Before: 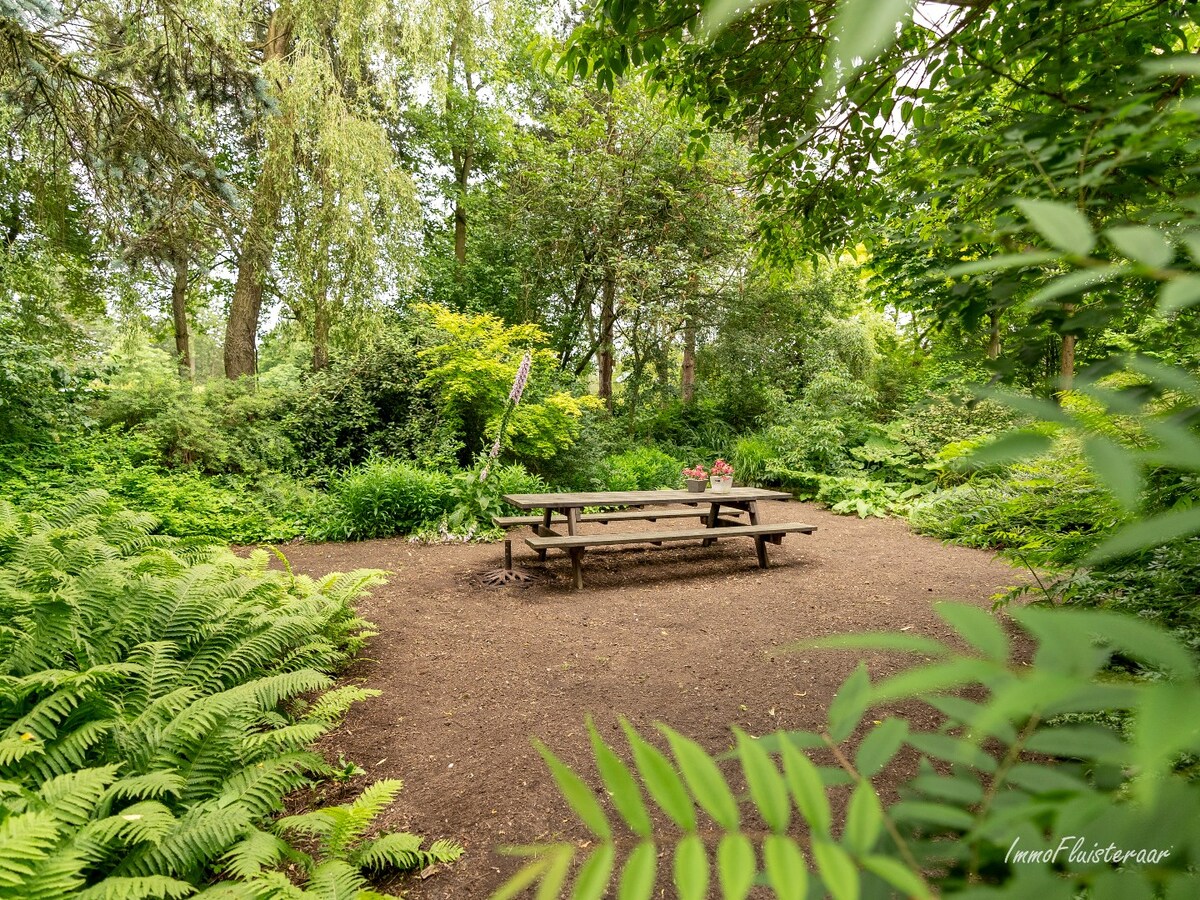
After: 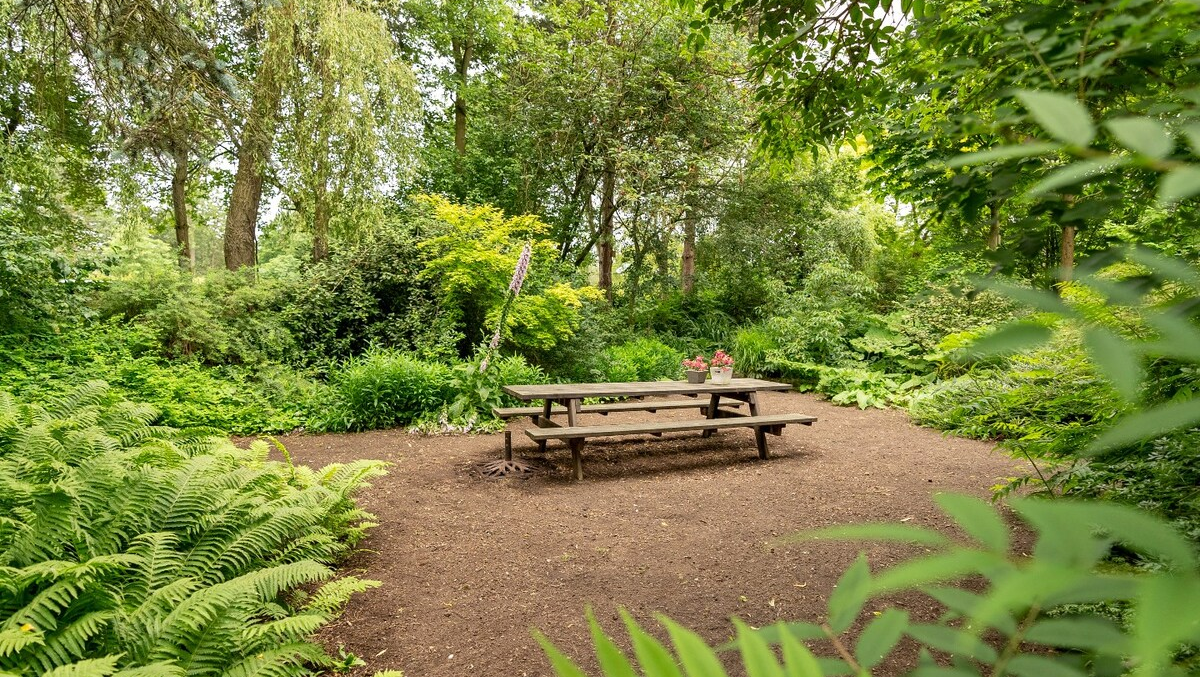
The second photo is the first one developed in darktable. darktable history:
crop and rotate: top 12.215%, bottom 12.502%
